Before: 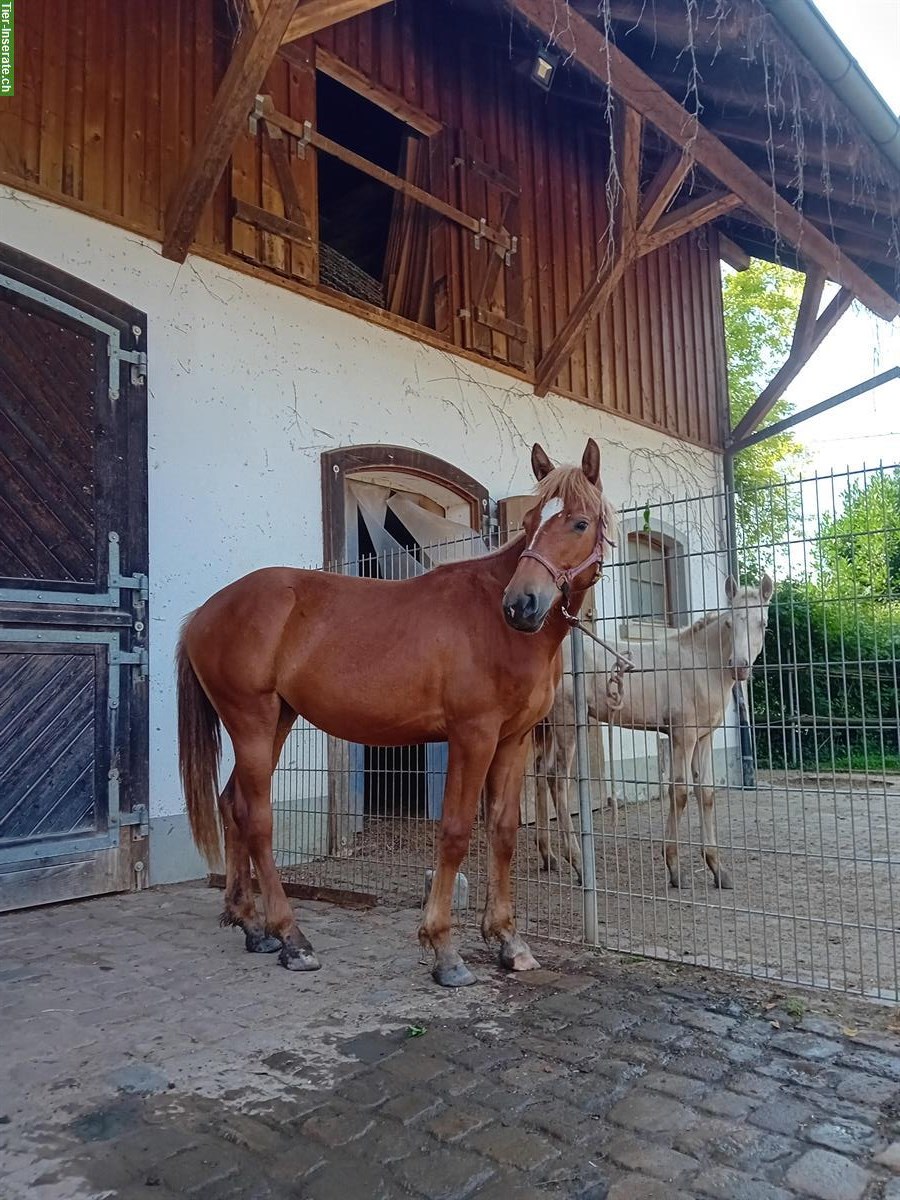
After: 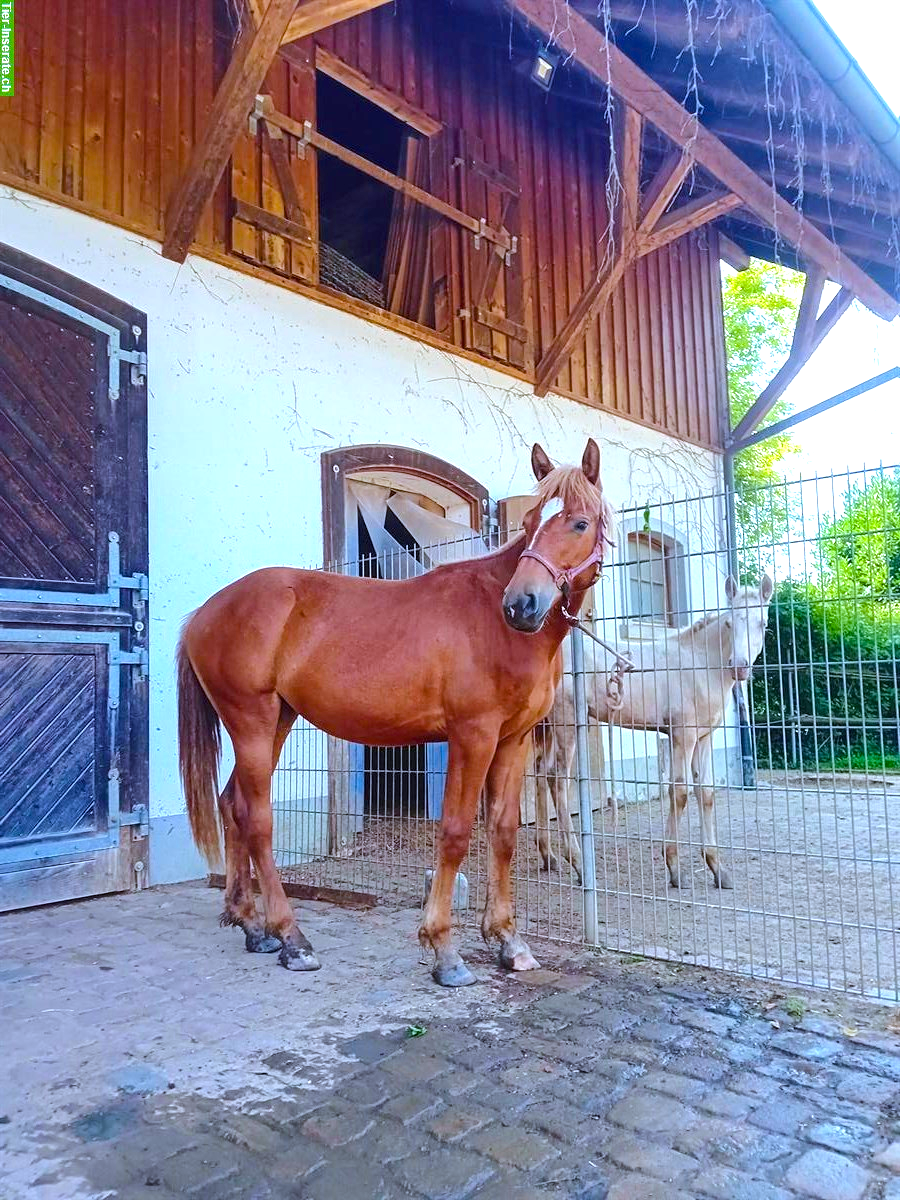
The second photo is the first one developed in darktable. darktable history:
exposure: exposure 1 EV, compensate highlight preservation false
white balance: red 0.931, blue 1.11
tone equalizer: on, module defaults
color balance rgb: perceptual saturation grading › global saturation 25%, perceptual brilliance grading › mid-tones 10%, perceptual brilliance grading › shadows 15%, global vibrance 20%
